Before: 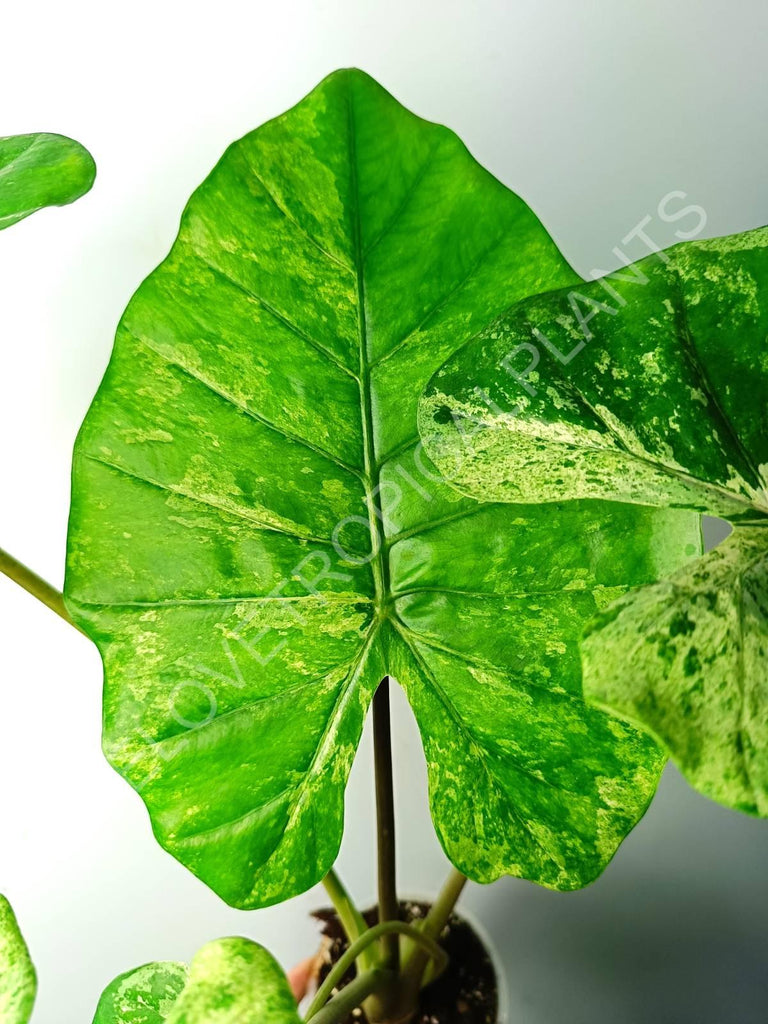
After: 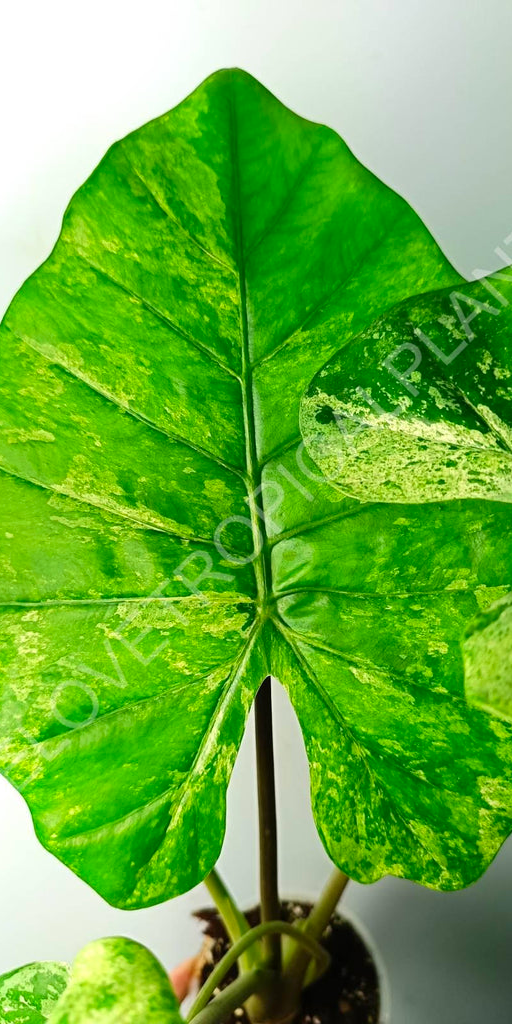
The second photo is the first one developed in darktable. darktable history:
color contrast: green-magenta contrast 1.1, blue-yellow contrast 1.1, unbound 0
crop and rotate: left 15.446%, right 17.836%
